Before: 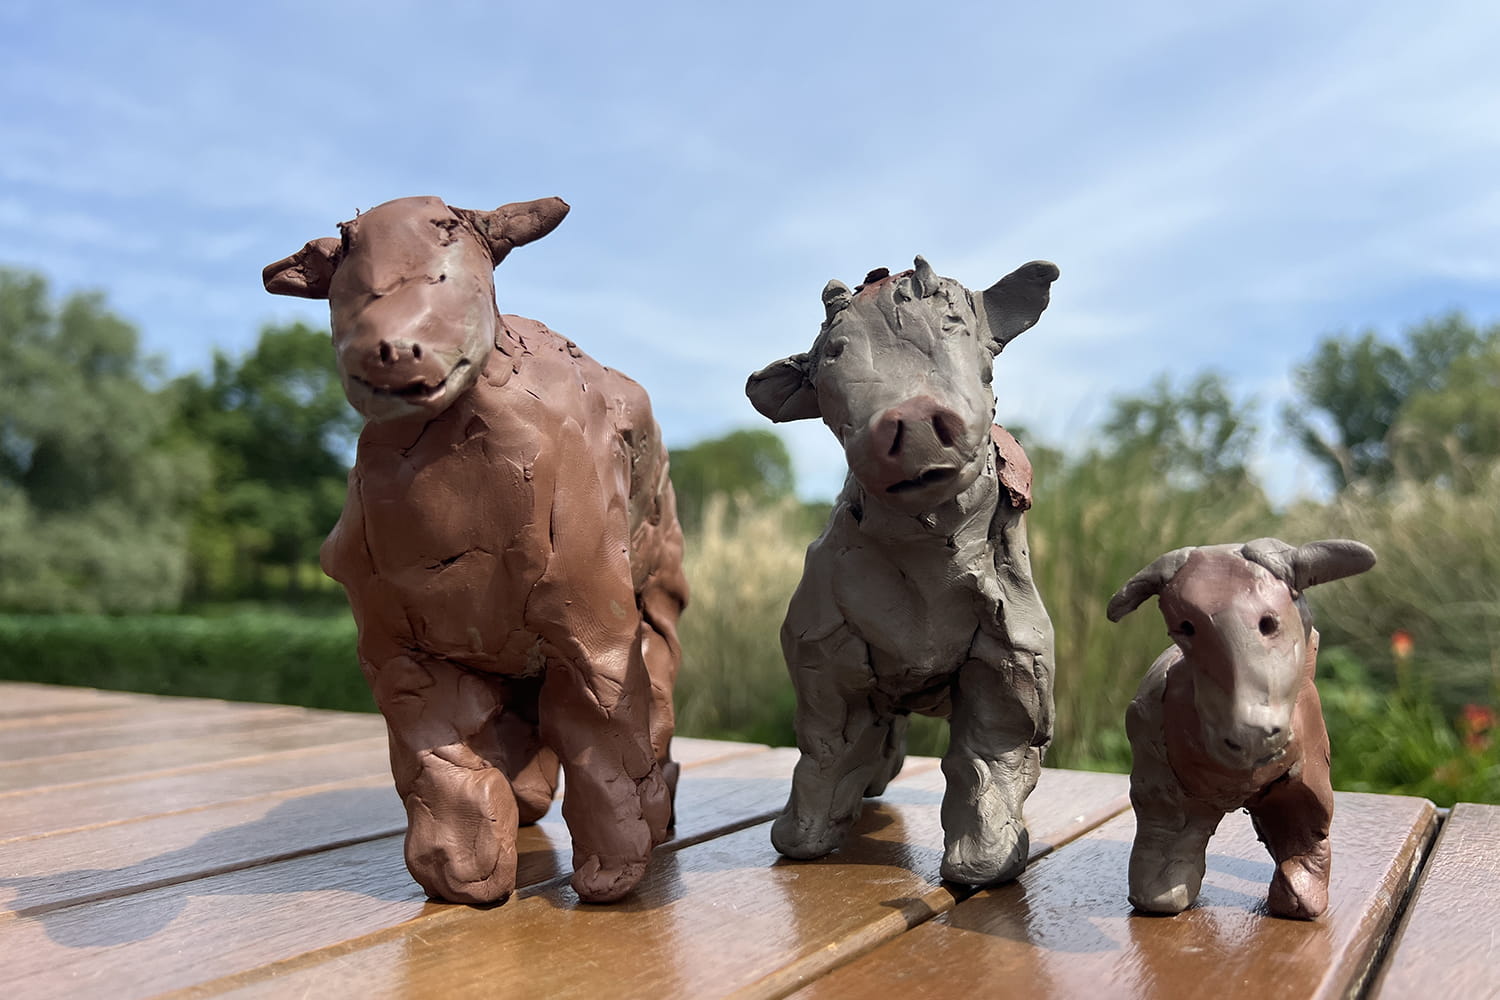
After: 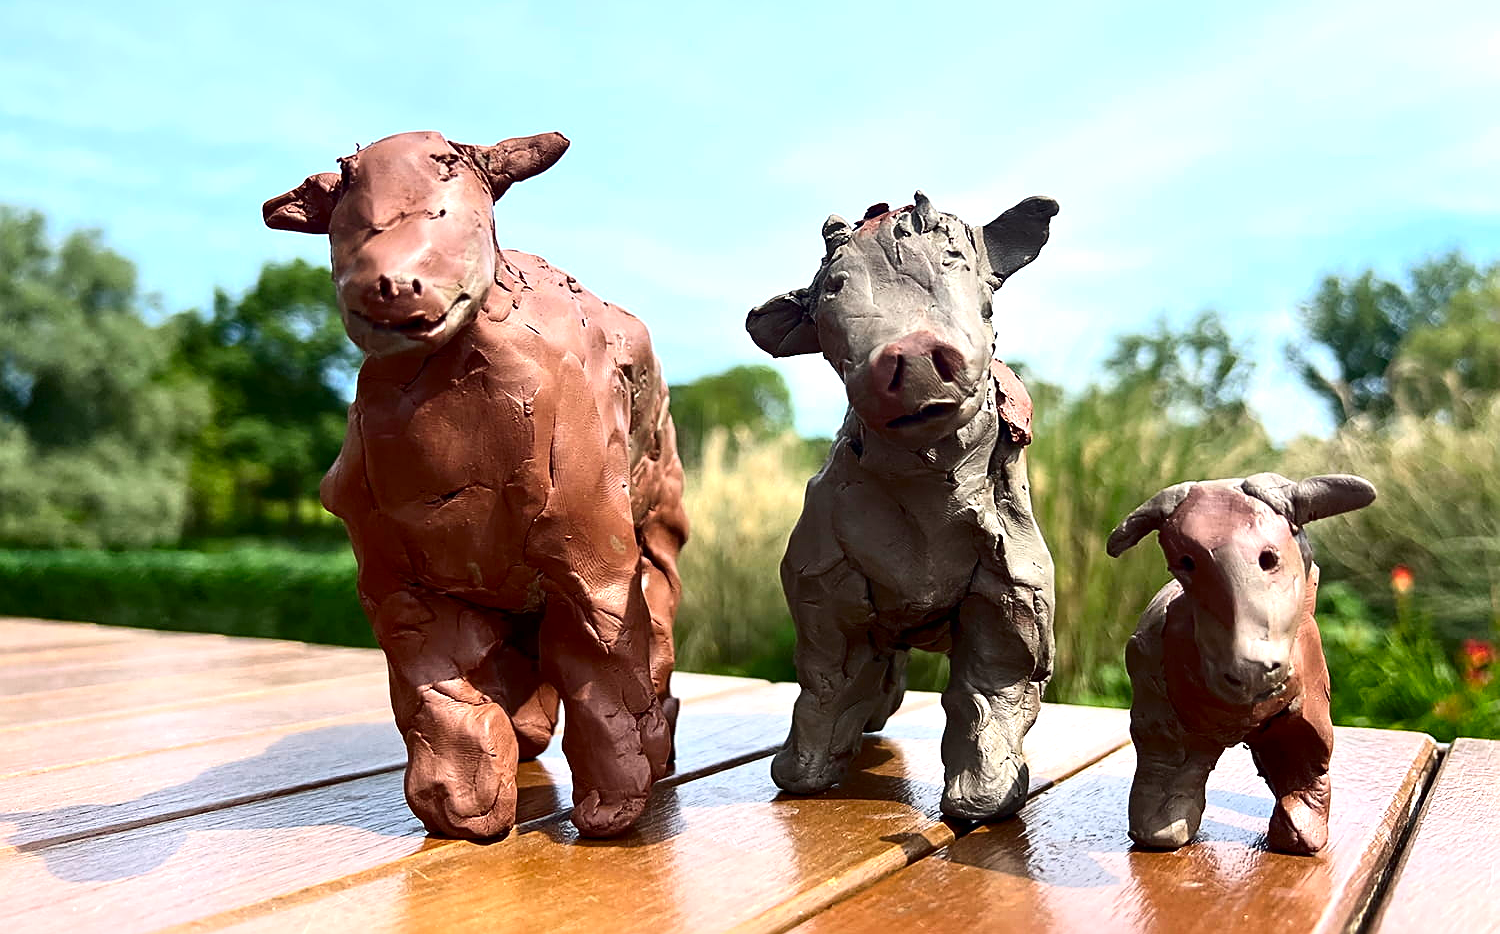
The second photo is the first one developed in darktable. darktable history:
crop and rotate: top 6.569%
exposure: exposure 0.756 EV, compensate highlight preservation false
contrast brightness saturation: contrast 0.206, brightness -0.102, saturation 0.213
sharpen: amount 0.588
